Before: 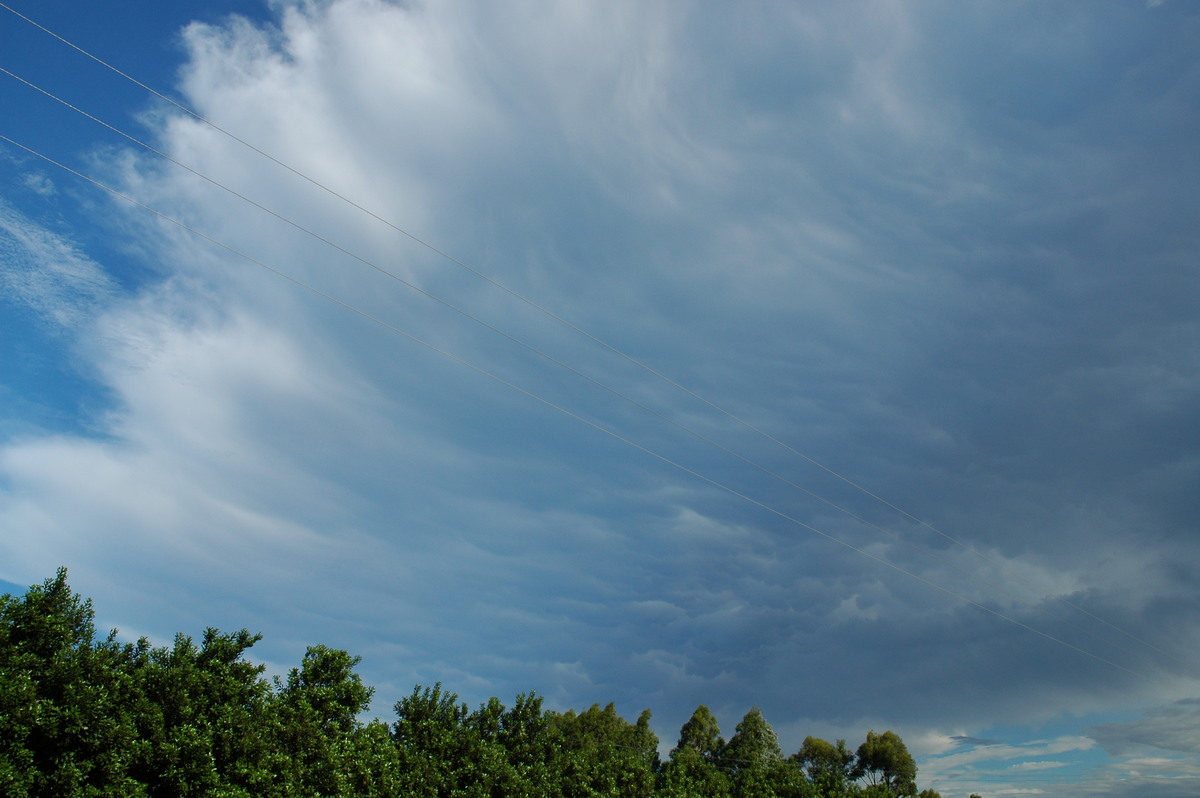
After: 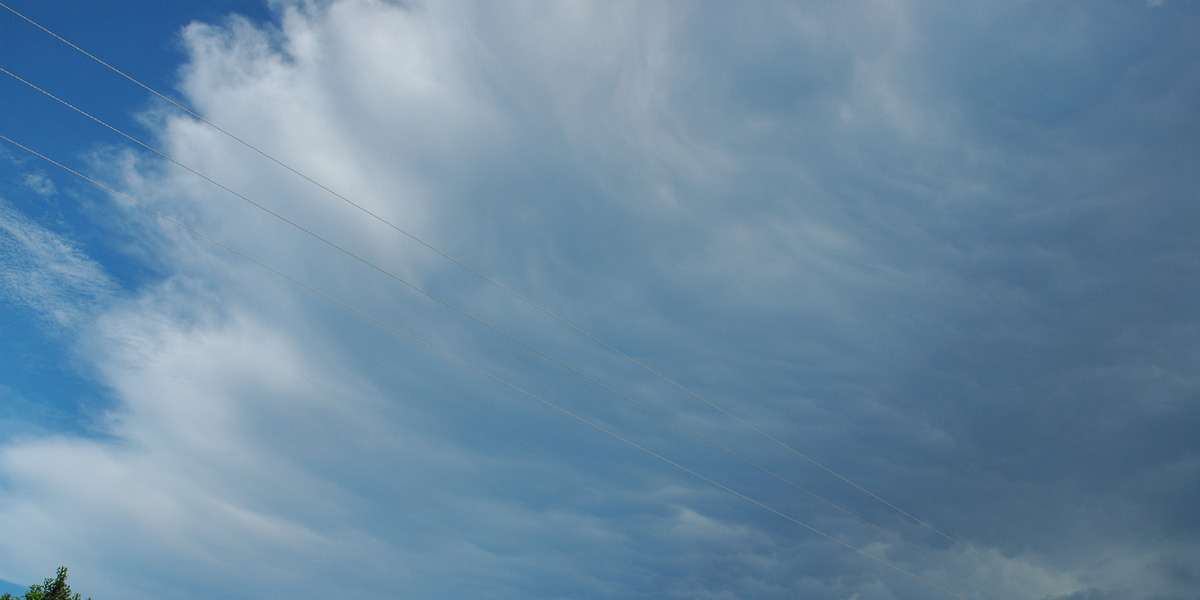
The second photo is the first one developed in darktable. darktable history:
crop: bottom 24.751%
shadows and highlights: shadows 24.87, highlights -25.07
